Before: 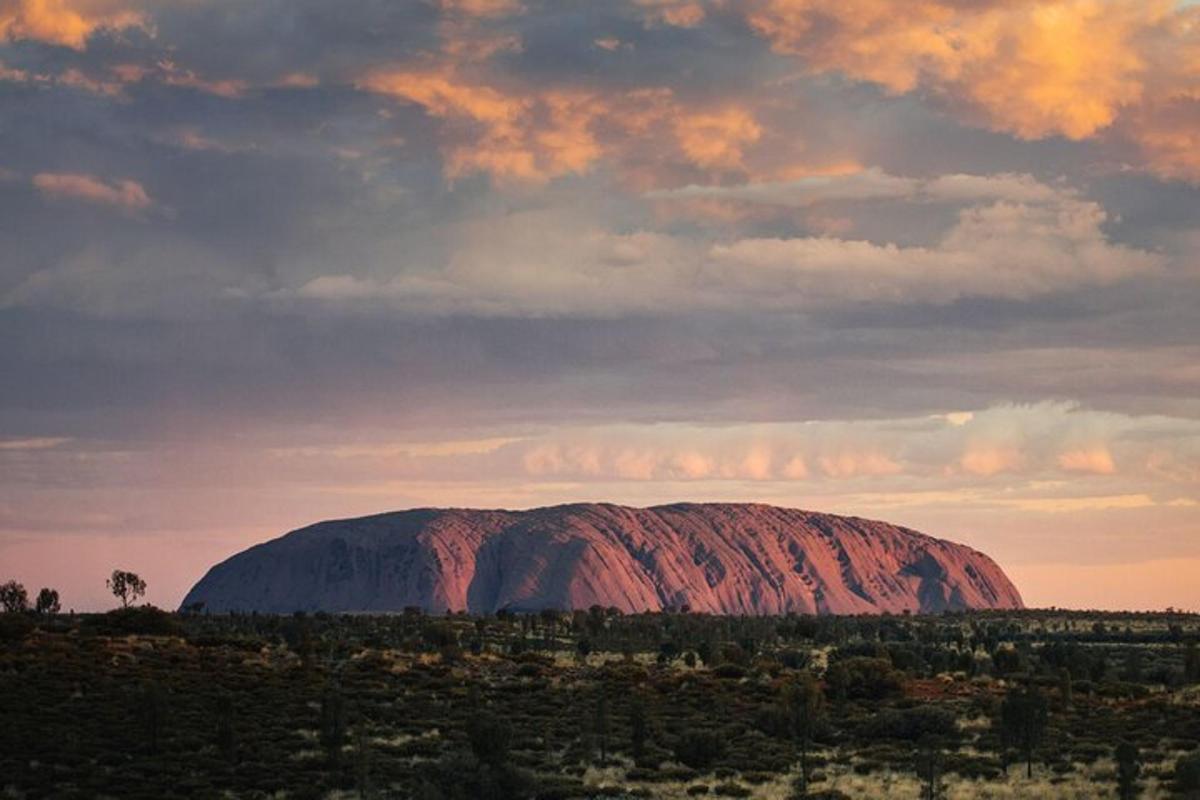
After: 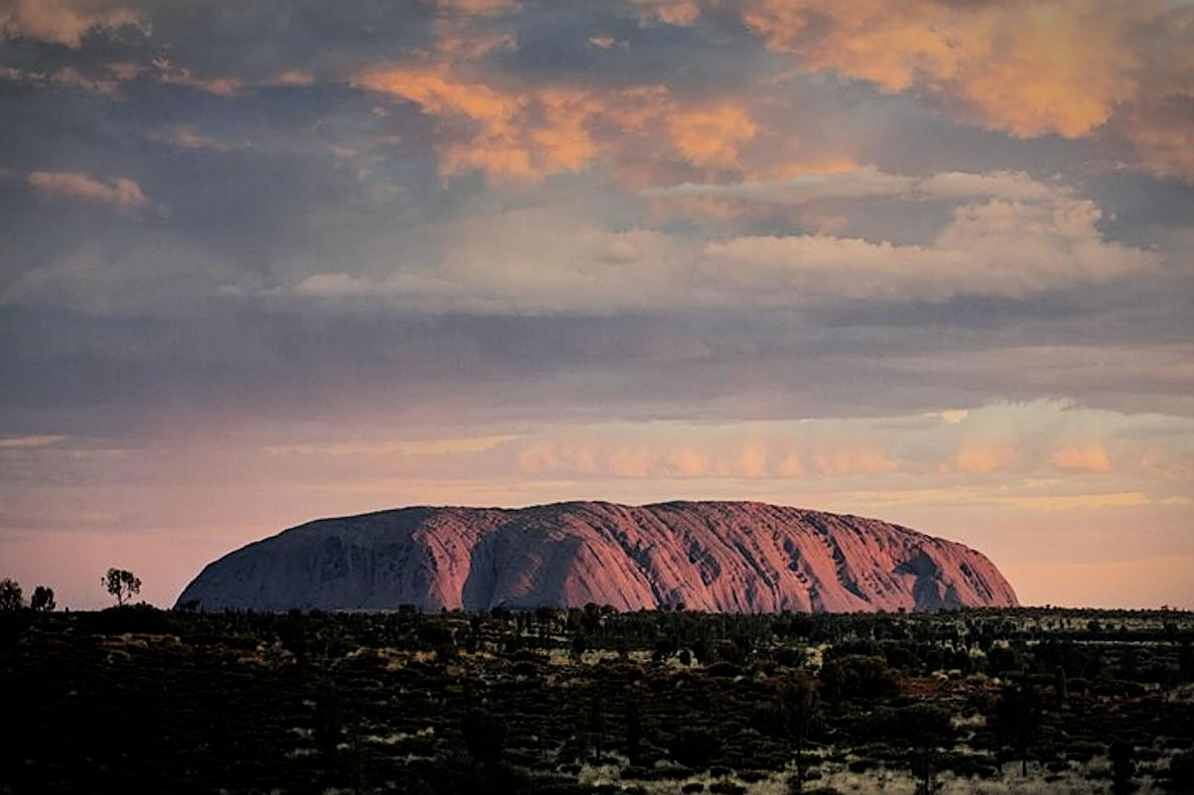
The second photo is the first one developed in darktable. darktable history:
vignetting: fall-off start 86.42%, automatic ratio true, dithering 16-bit output
sharpen: on, module defaults
crop and rotate: left 0.496%, top 0.348%, bottom 0.265%
filmic rgb: middle gray luminance 28.91%, black relative exposure -10.23 EV, white relative exposure 5.49 EV, threshold 2.98 EV, target black luminance 0%, hardness 3.93, latitude 1.77%, contrast 1.129, highlights saturation mix 4.5%, shadows ↔ highlights balance 14.96%, color science v6 (2022), enable highlight reconstruction true
